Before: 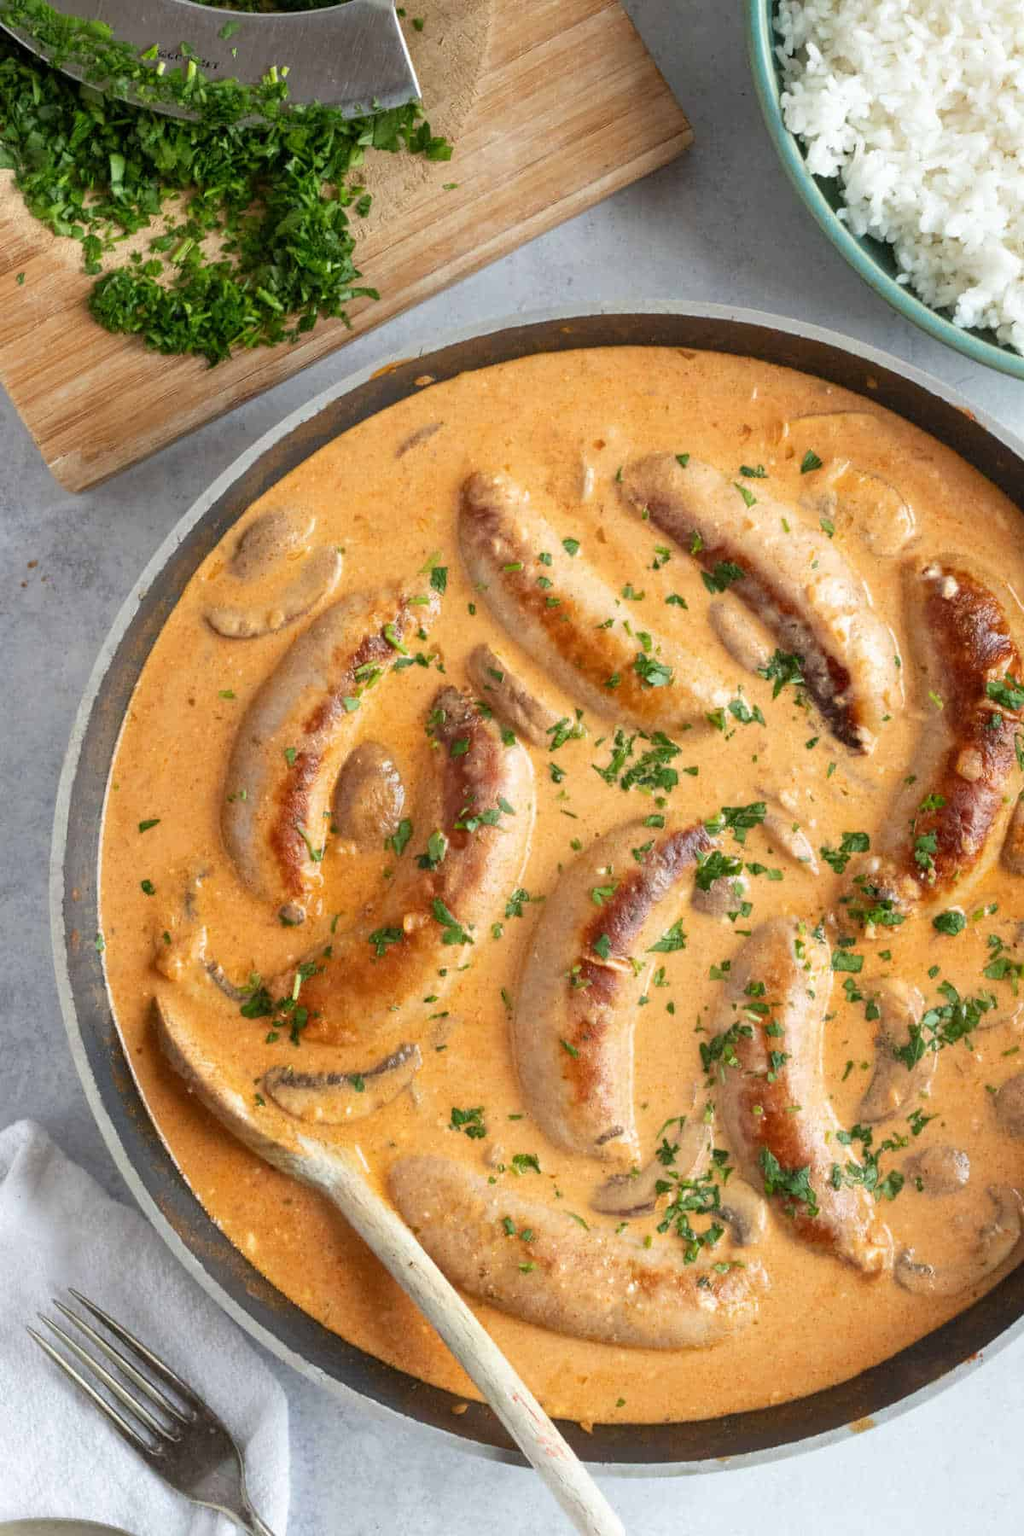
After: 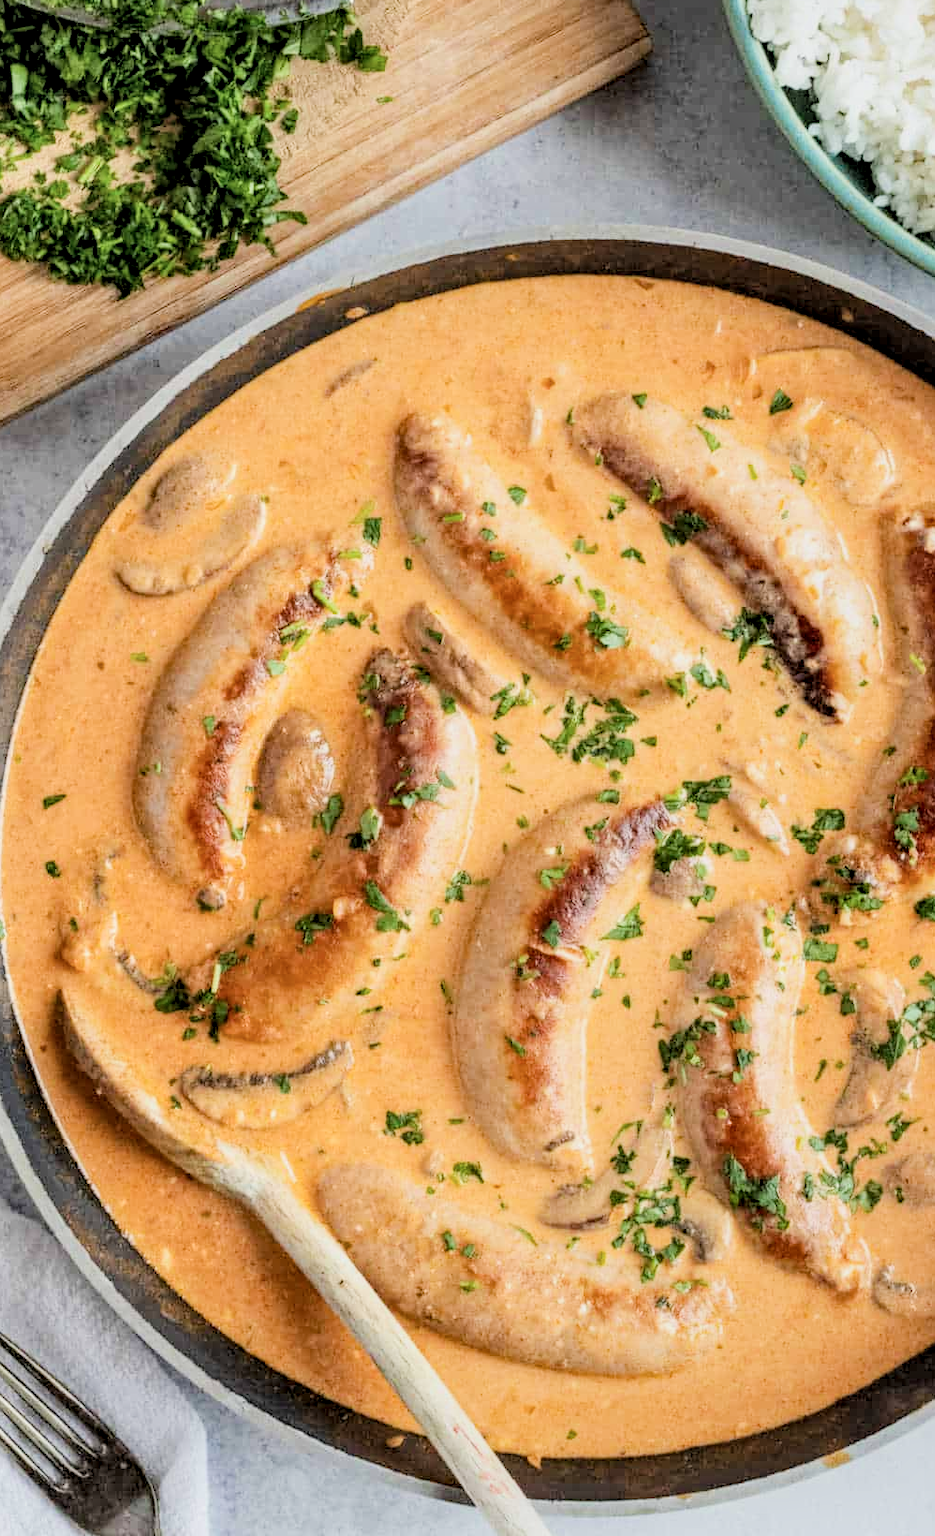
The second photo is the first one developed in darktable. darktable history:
filmic rgb: black relative exposure -6.22 EV, white relative exposure 6.96 EV, hardness 2.26, iterations of high-quality reconstruction 0
crop: left 9.828%, top 6.246%, right 6.91%, bottom 2.6%
local contrast: detail 150%
haze removal: strength 0.281, distance 0.251, compatibility mode true, adaptive false
contrast brightness saturation: contrast 0.14, brightness 0.215
